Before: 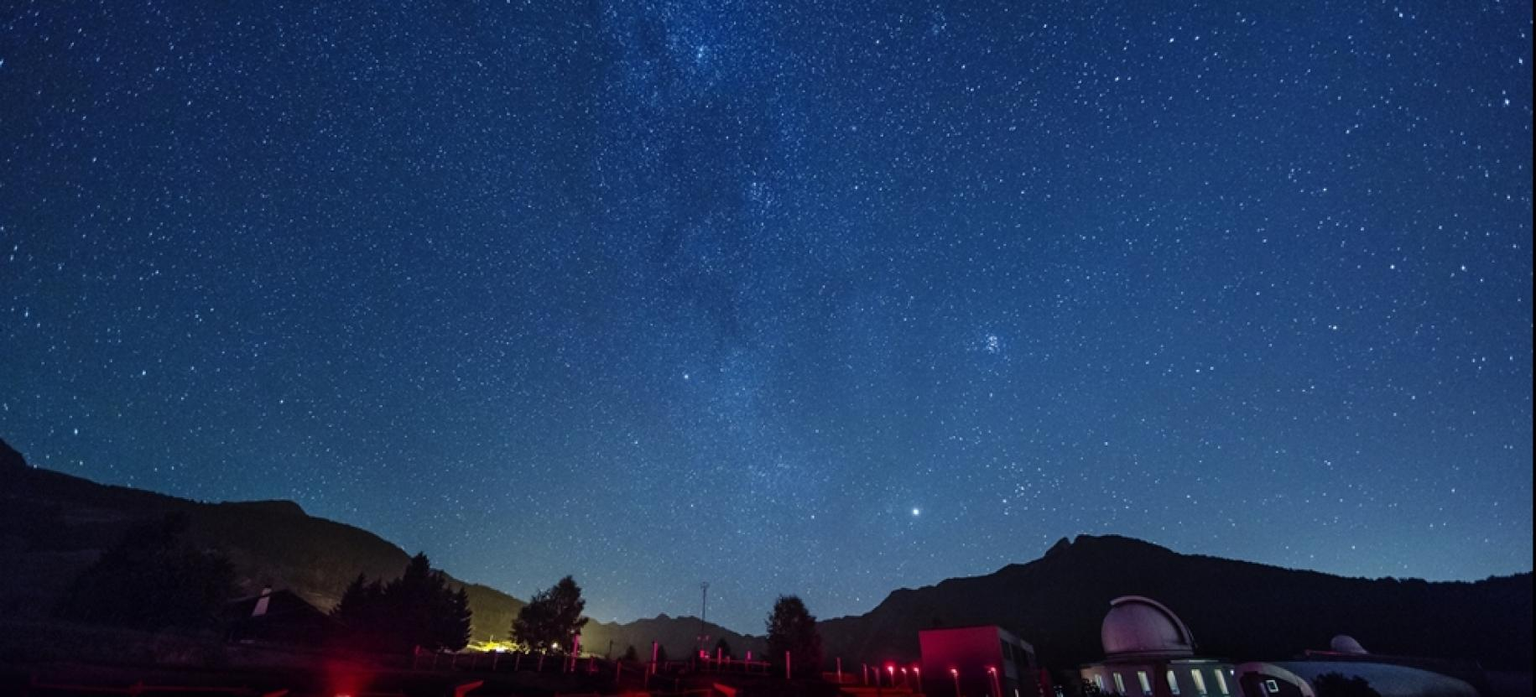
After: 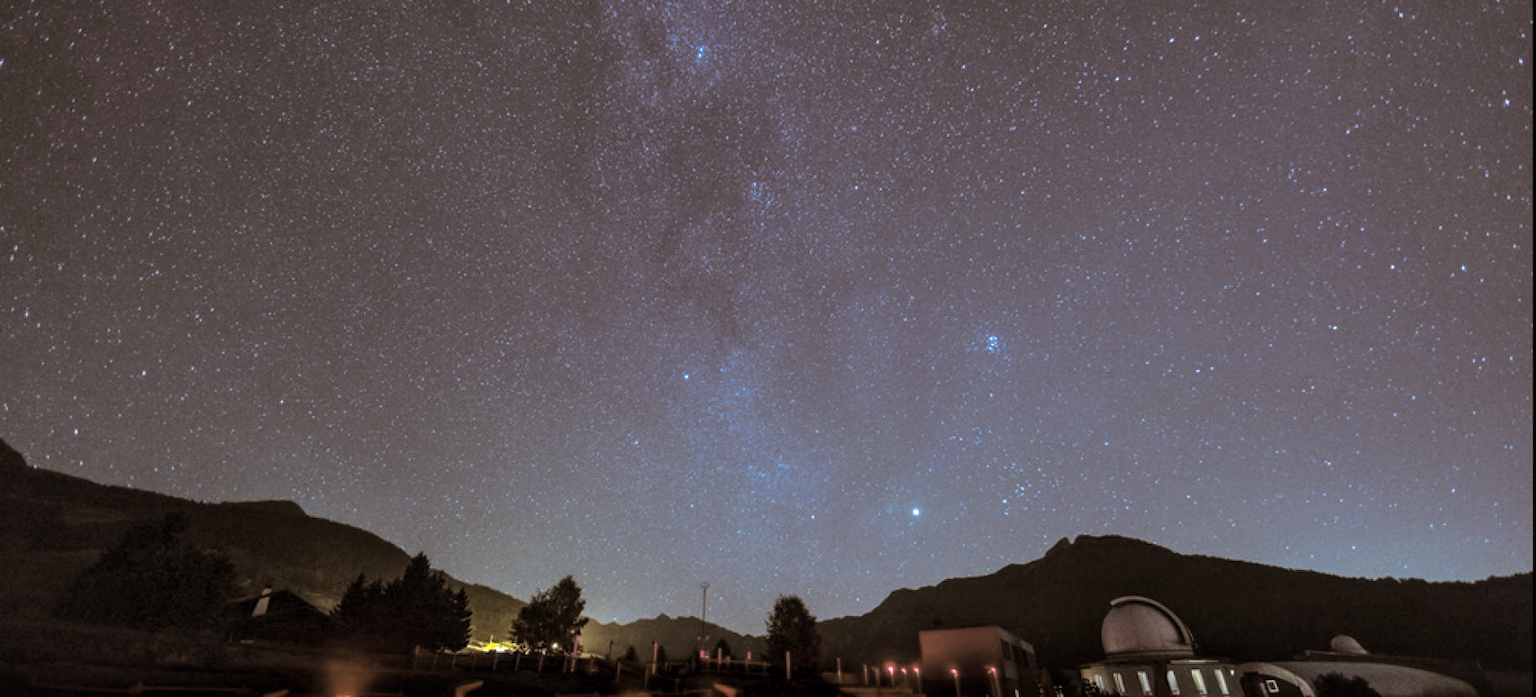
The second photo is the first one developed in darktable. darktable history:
split-toning: shadows › hue 37.98°, highlights › hue 185.58°, balance -55.261
local contrast: on, module defaults
bloom: size 38%, threshold 95%, strength 30%
exposure: black level correction 0, exposure 0.3 EV, compensate highlight preservation false
